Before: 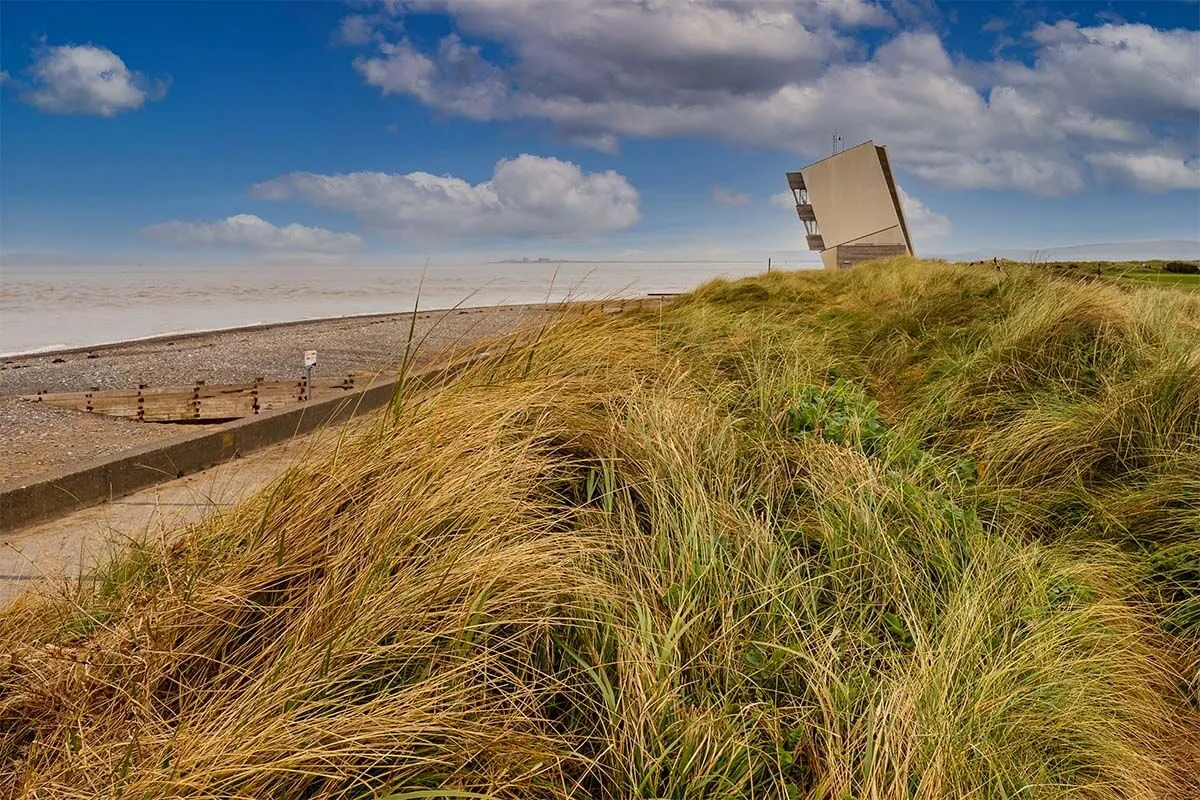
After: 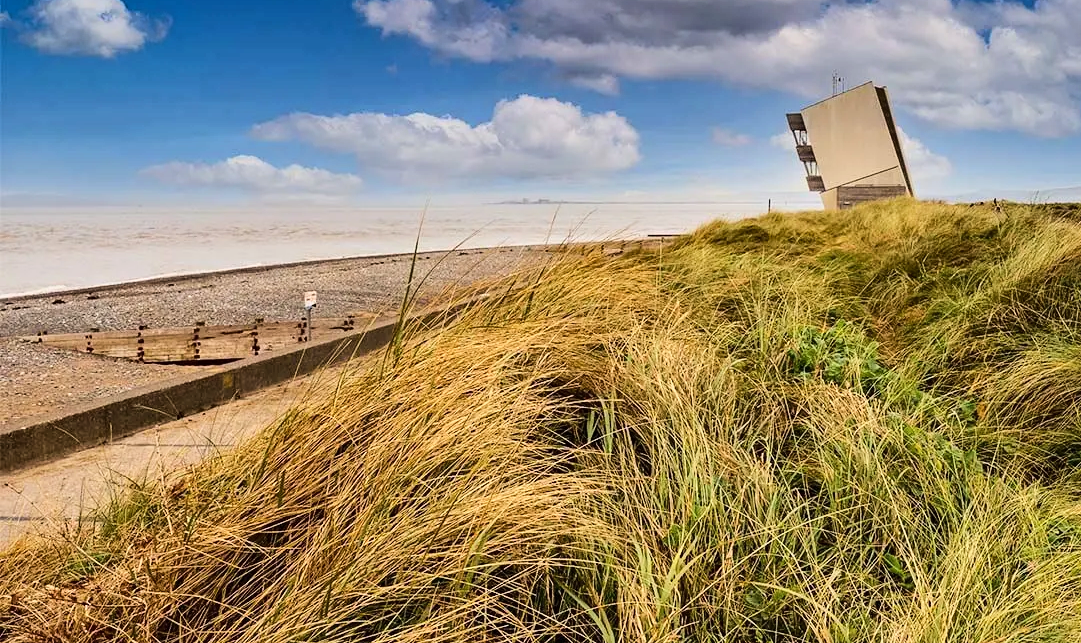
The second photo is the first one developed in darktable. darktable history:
base curve: curves: ch0 [(0, 0) (0.036, 0.025) (0.121, 0.166) (0.206, 0.329) (0.605, 0.79) (1, 1)]
local contrast: mode bilateral grid, contrast 21, coarseness 50, detail 120%, midtone range 0.2
crop: top 7.489%, right 9.881%, bottom 12.087%
